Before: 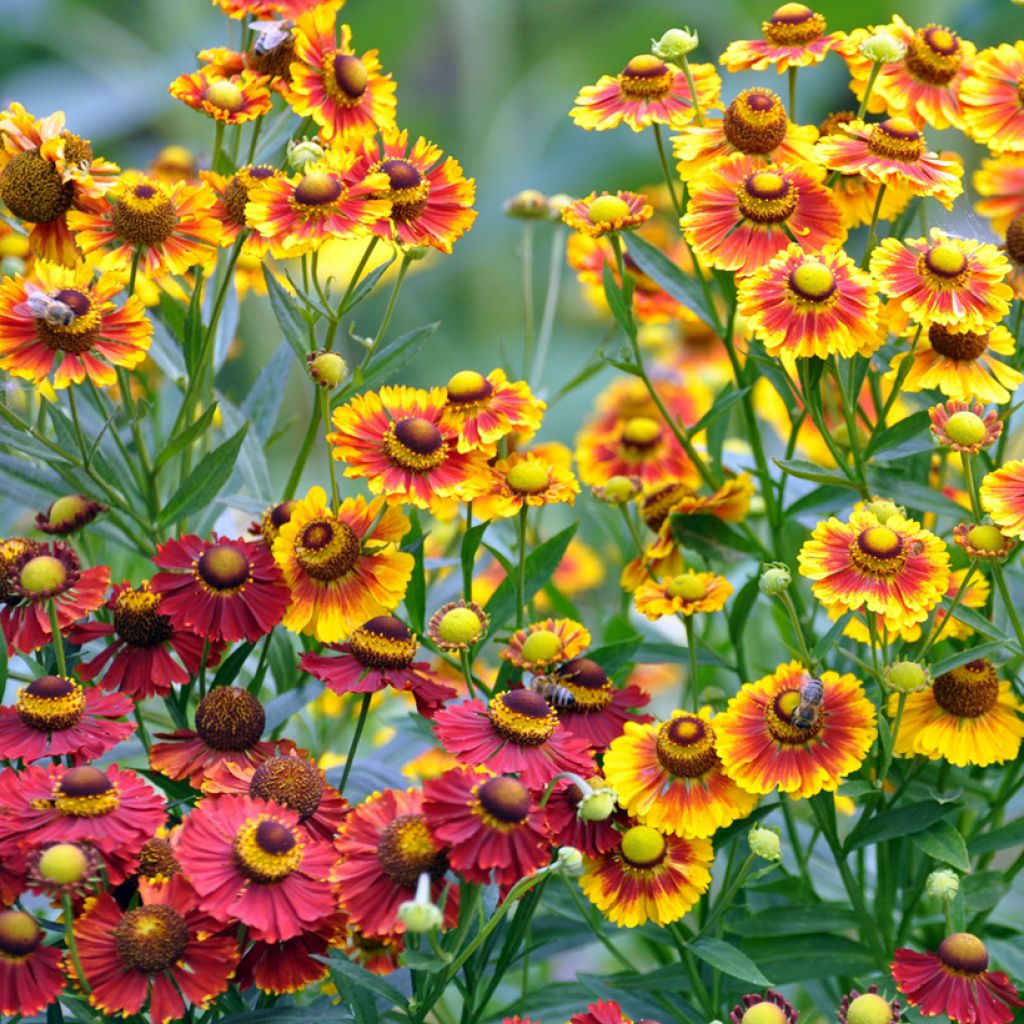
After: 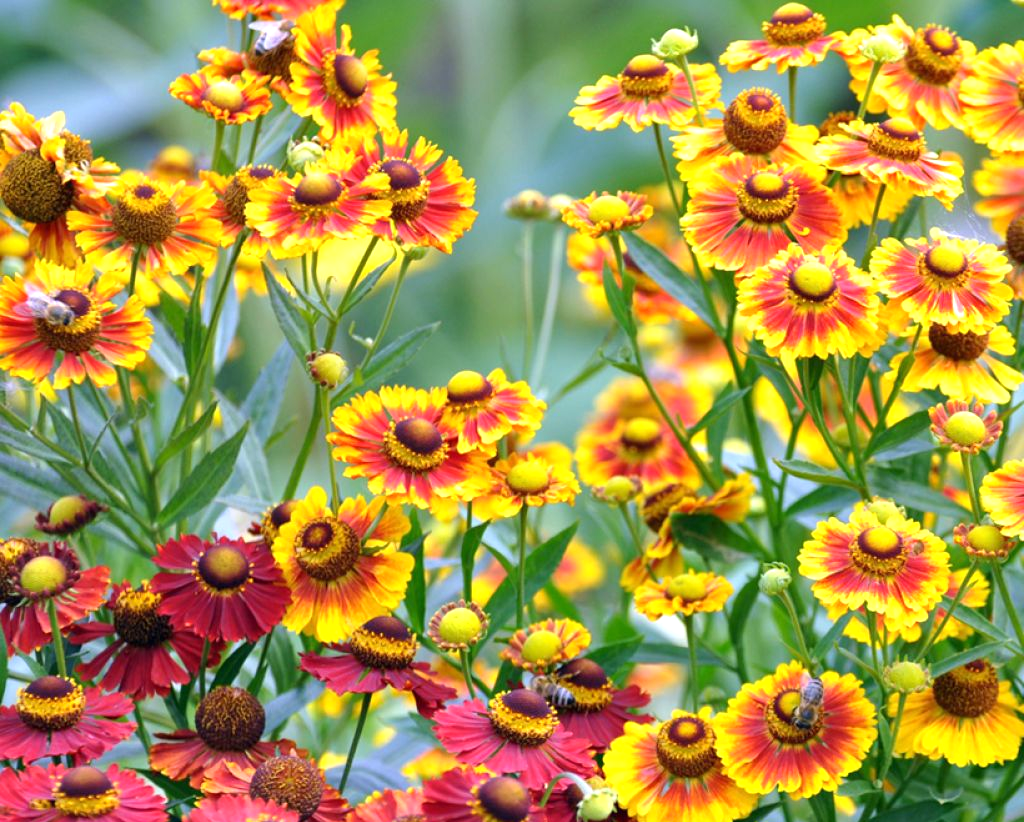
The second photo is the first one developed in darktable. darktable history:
exposure: exposure 0.376 EV, compensate highlight preservation false
crop: bottom 19.644%
